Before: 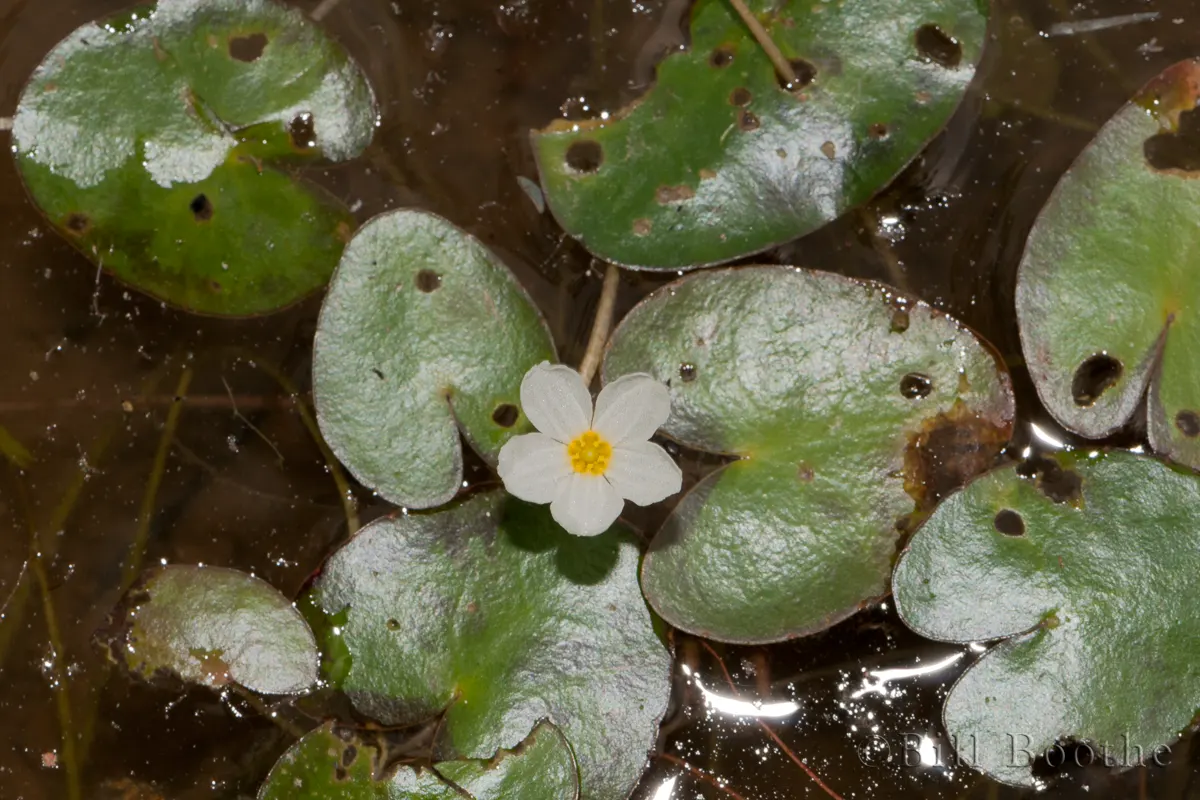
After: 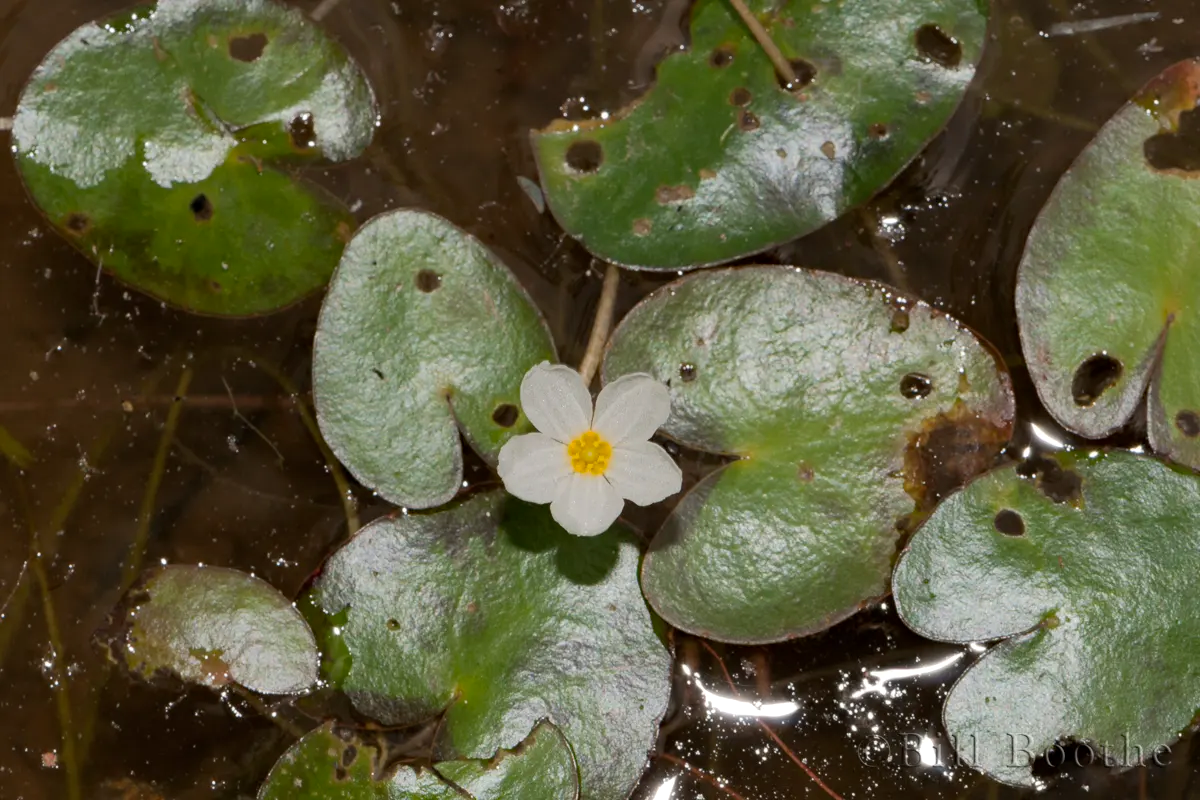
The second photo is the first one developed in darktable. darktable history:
haze removal: strength 0.119, distance 0.247, compatibility mode true, adaptive false
